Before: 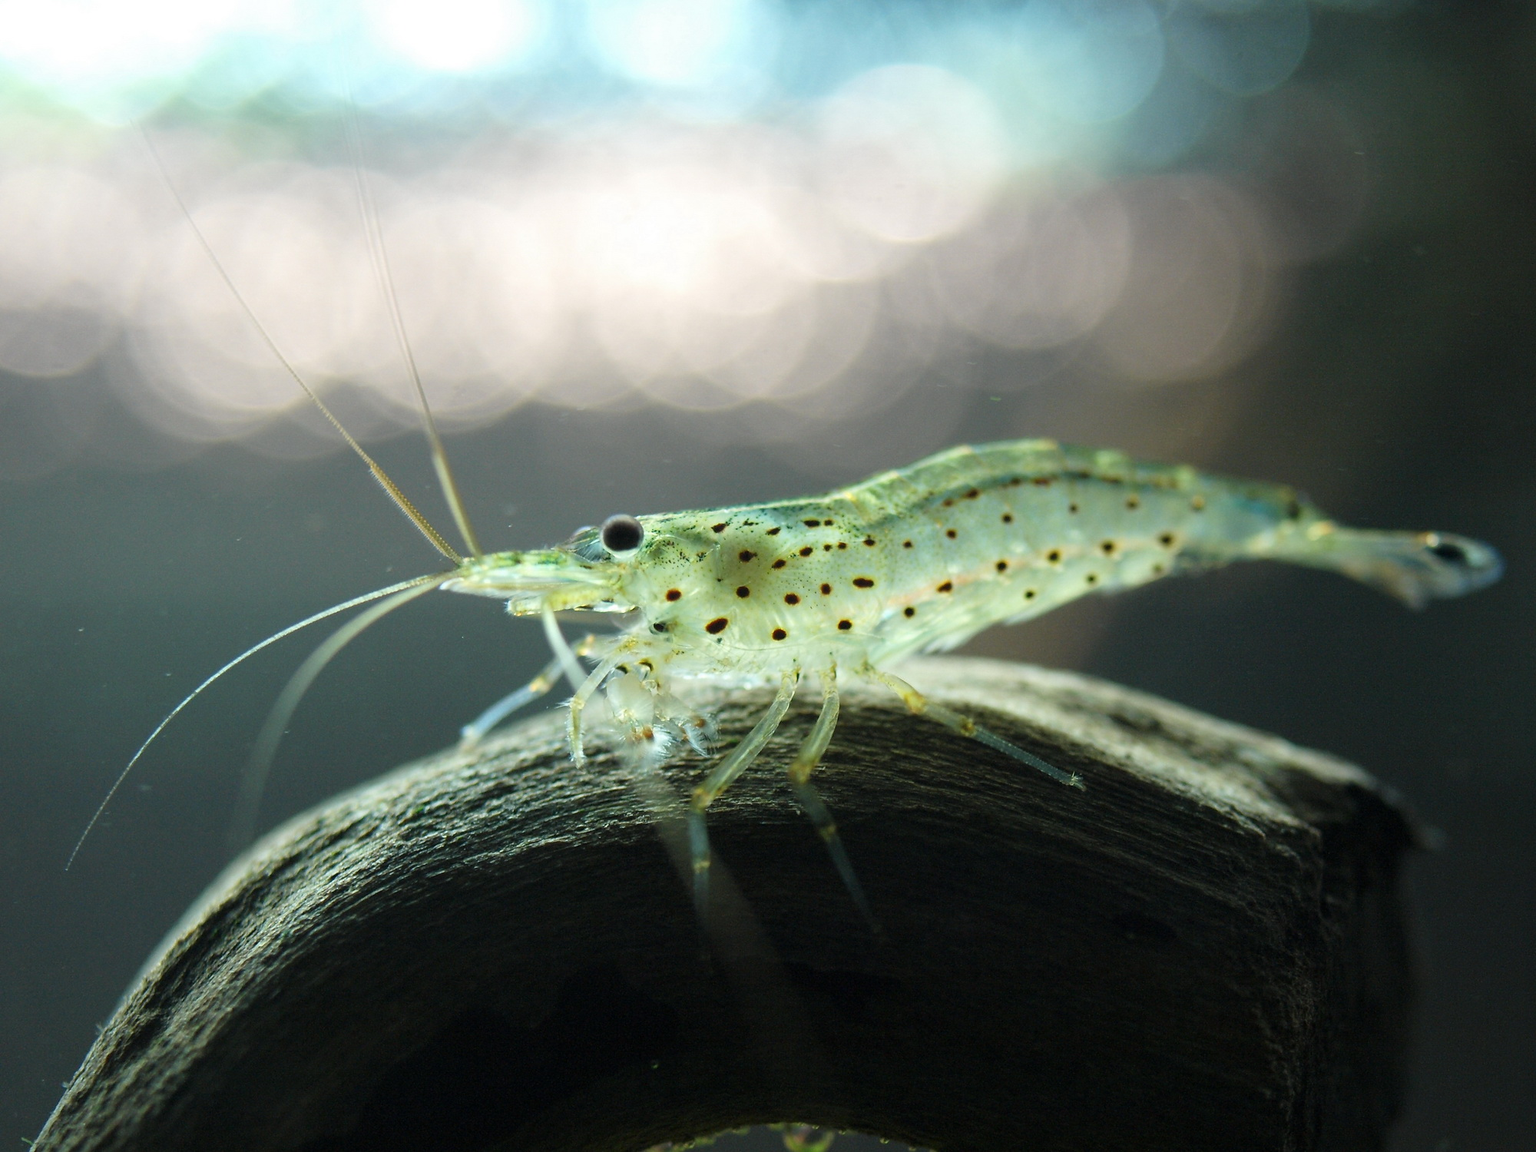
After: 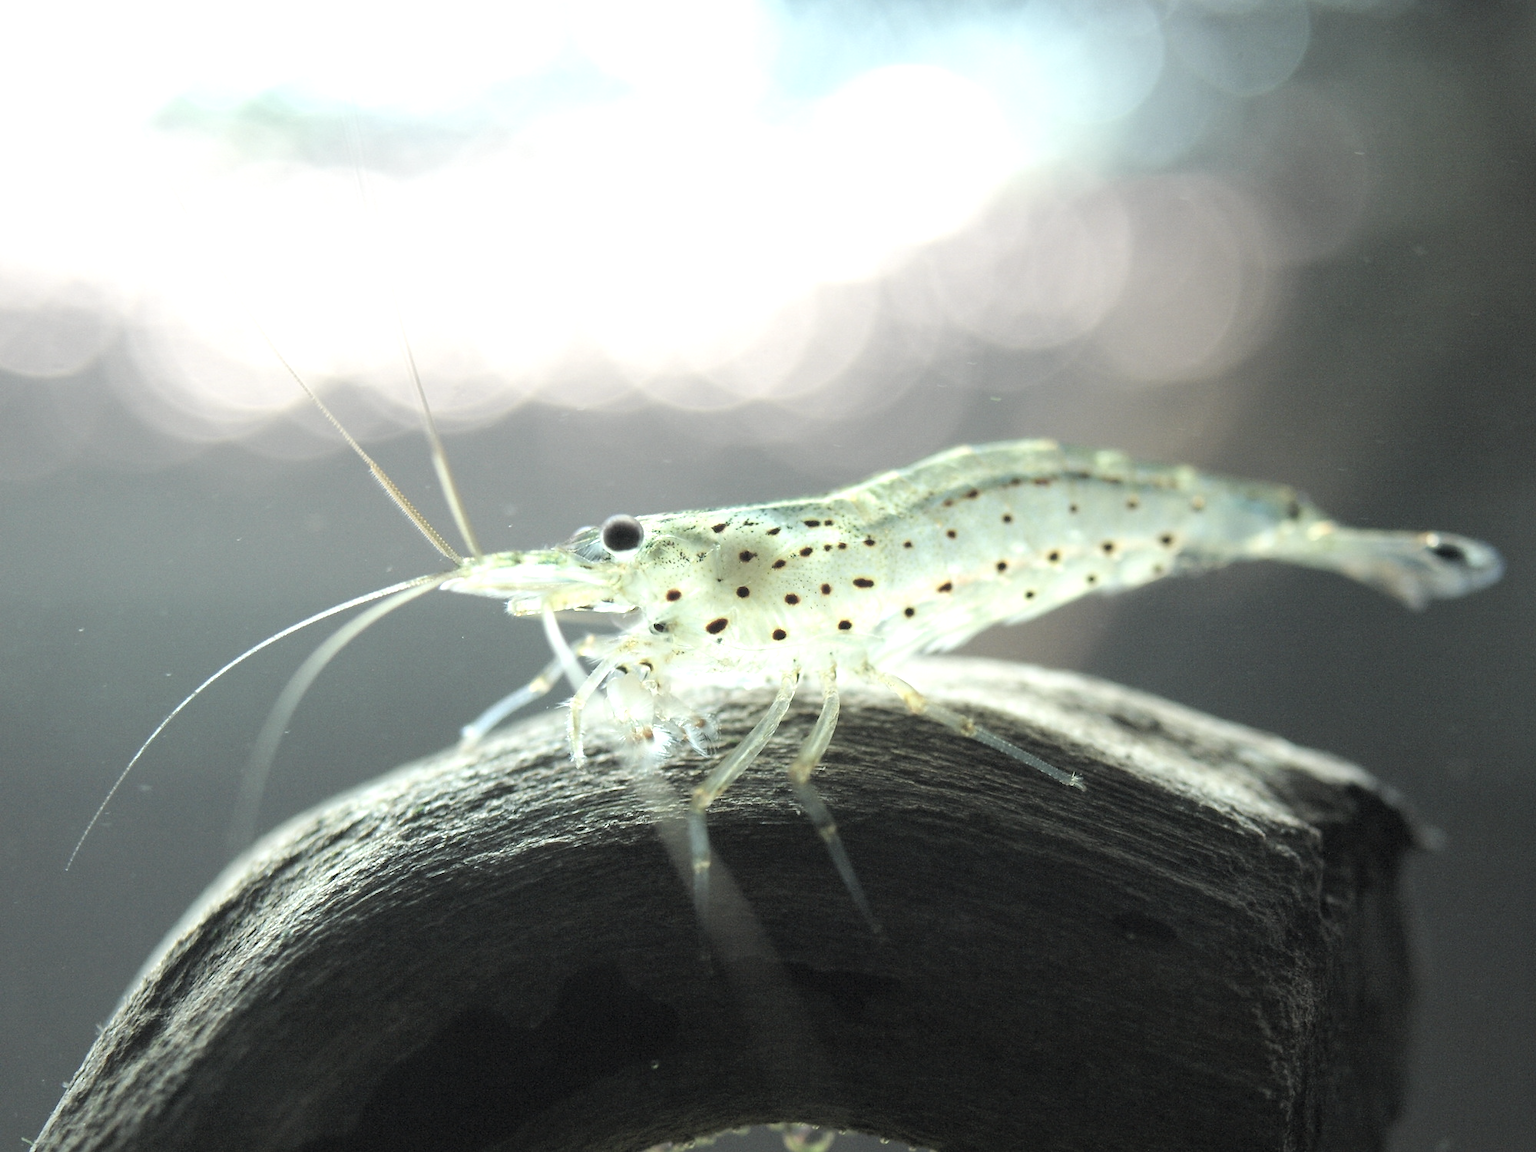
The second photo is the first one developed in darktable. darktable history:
exposure: exposure 0.657 EV, compensate highlight preservation false
contrast brightness saturation: brightness 0.18, saturation -0.5
